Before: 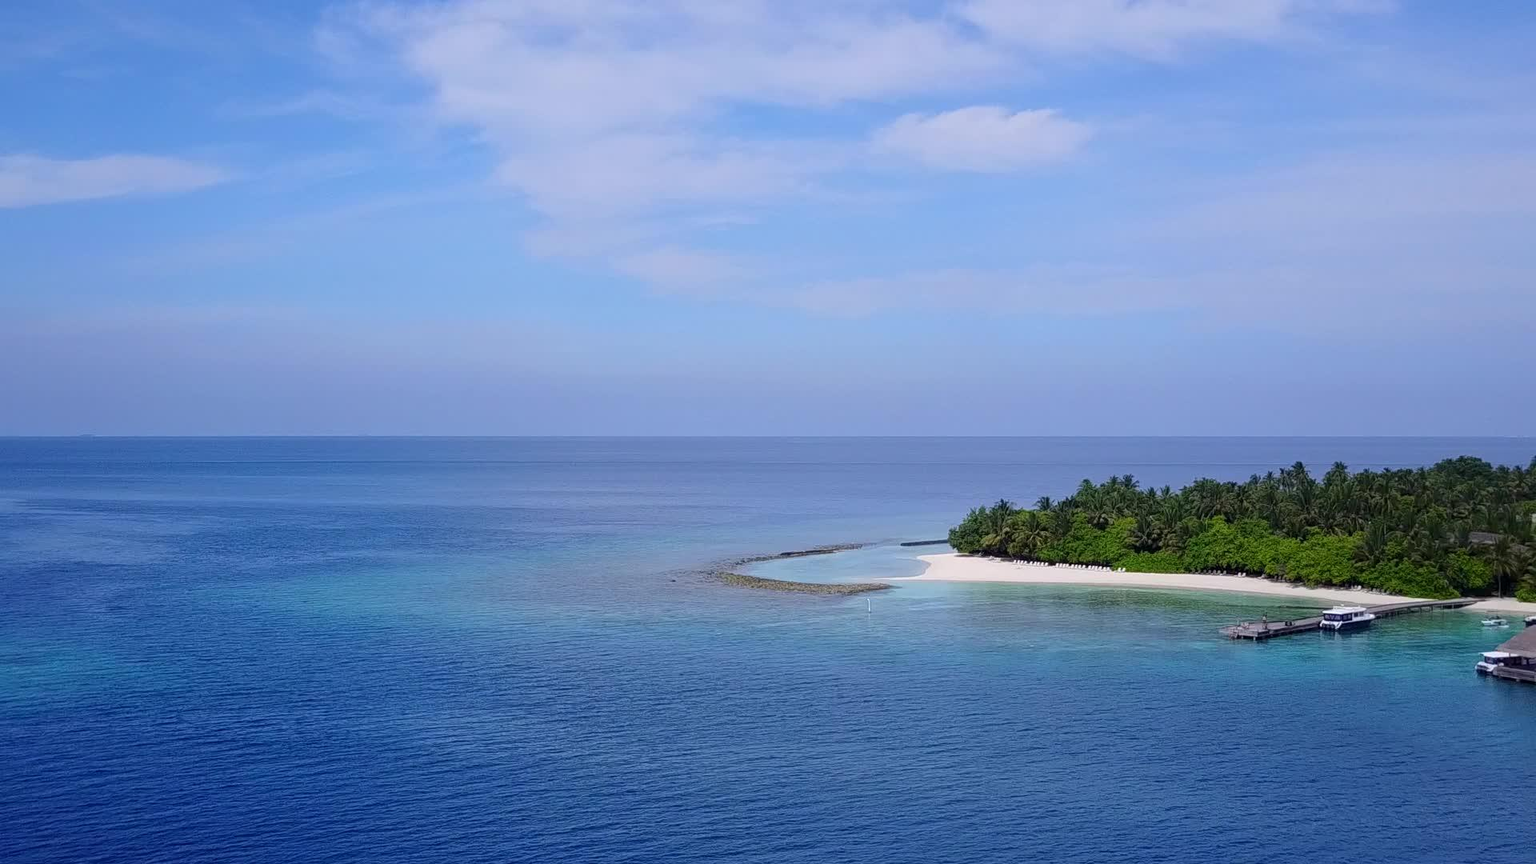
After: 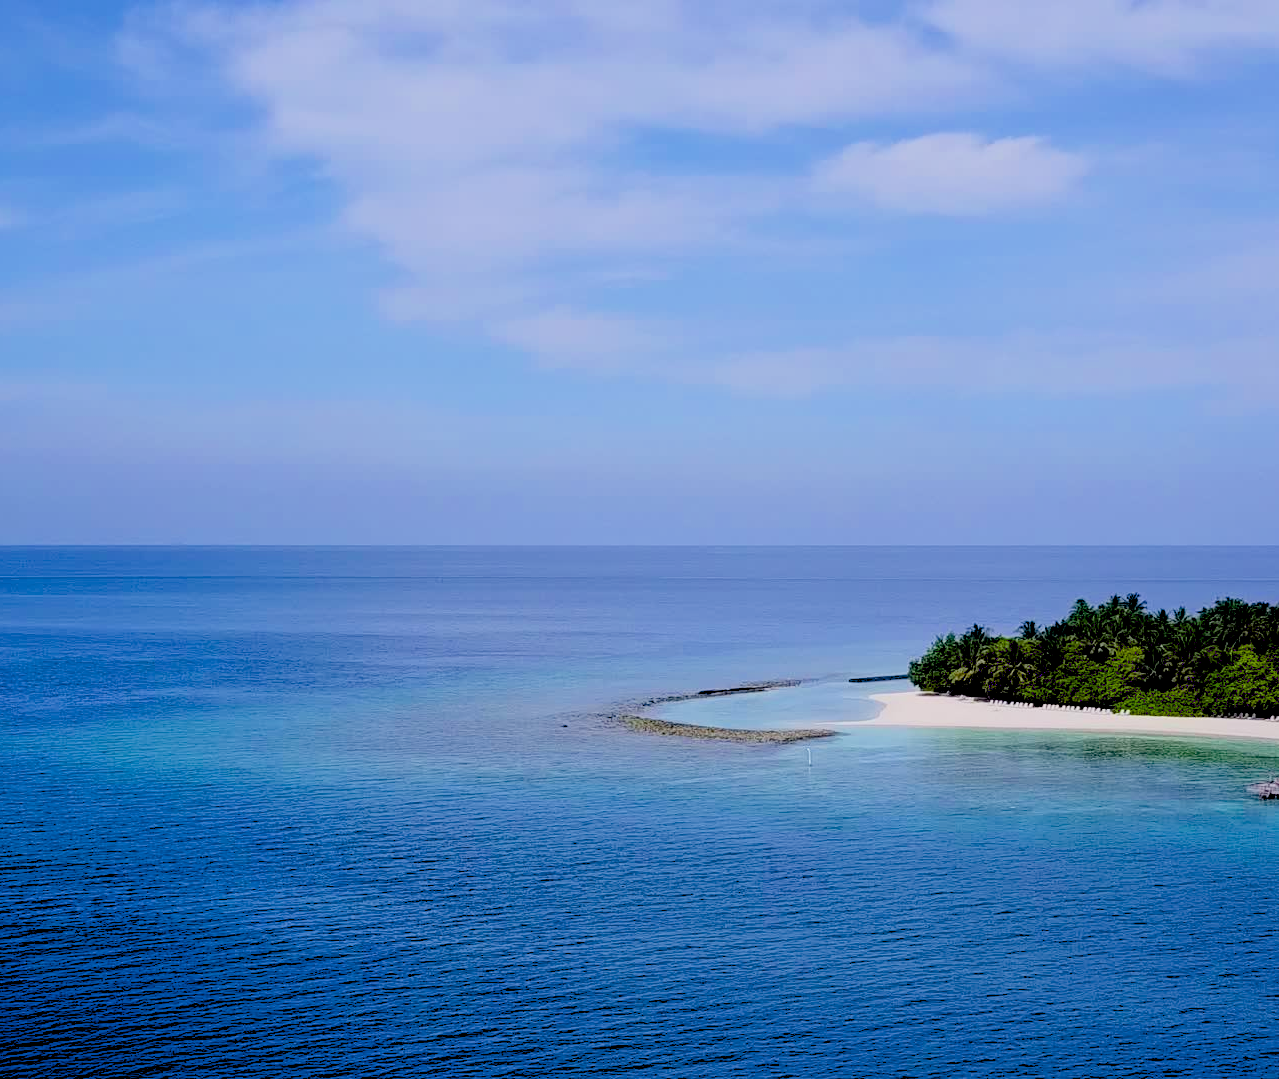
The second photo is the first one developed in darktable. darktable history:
crop and rotate: left 14.436%, right 18.898%
exposure: black level correction 0.04, exposure 0.5 EV, compensate highlight preservation false
filmic rgb: black relative exposure -7.65 EV, white relative exposure 4.56 EV, hardness 3.61, color science v6 (2022)
bloom: size 9%, threshold 100%, strength 7%
